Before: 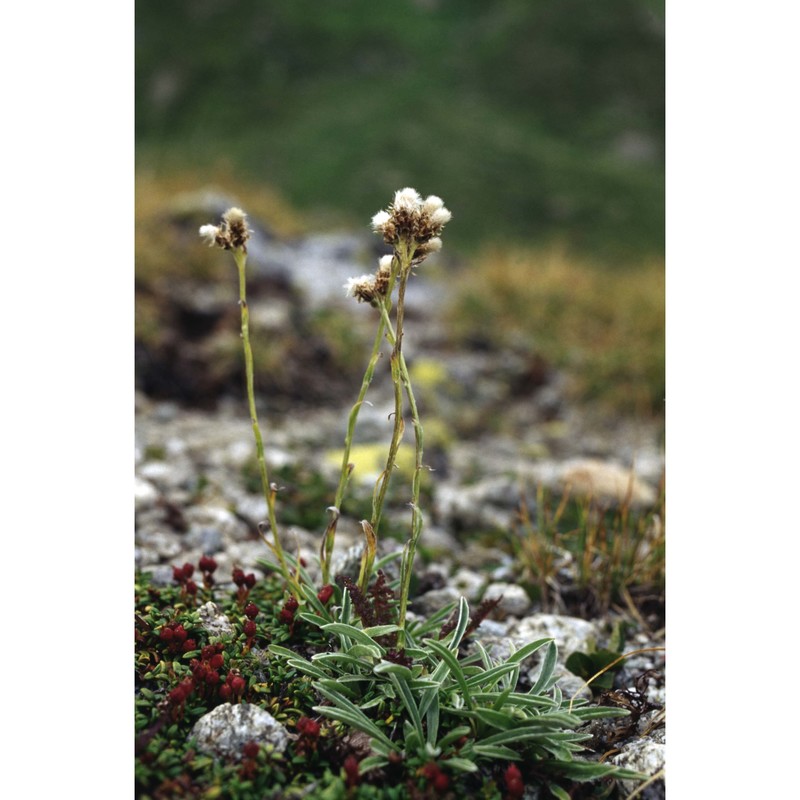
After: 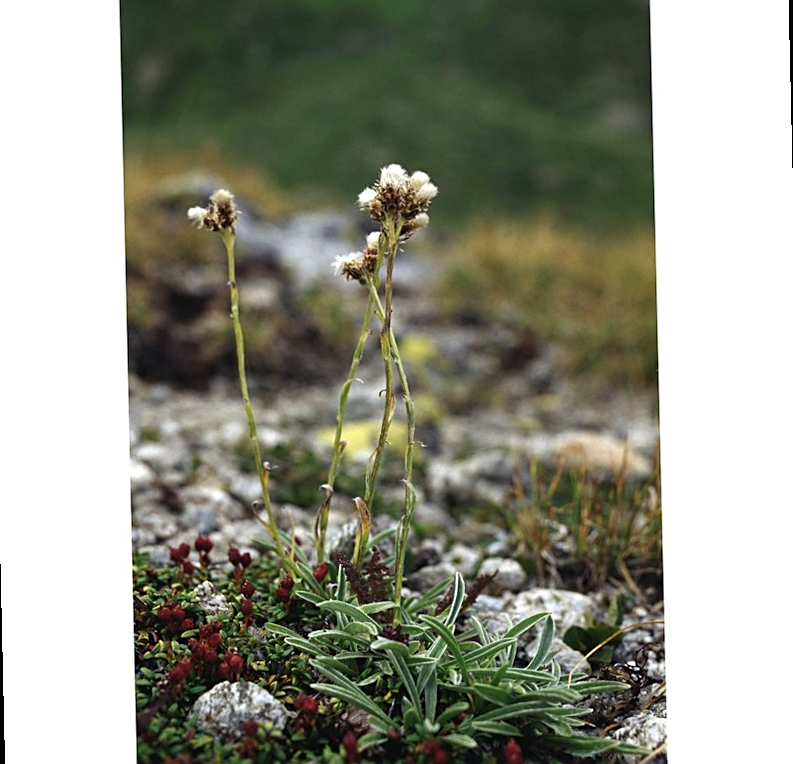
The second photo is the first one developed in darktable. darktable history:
sharpen: on, module defaults
rotate and perspective: rotation -1.32°, lens shift (horizontal) -0.031, crop left 0.015, crop right 0.985, crop top 0.047, crop bottom 0.982
